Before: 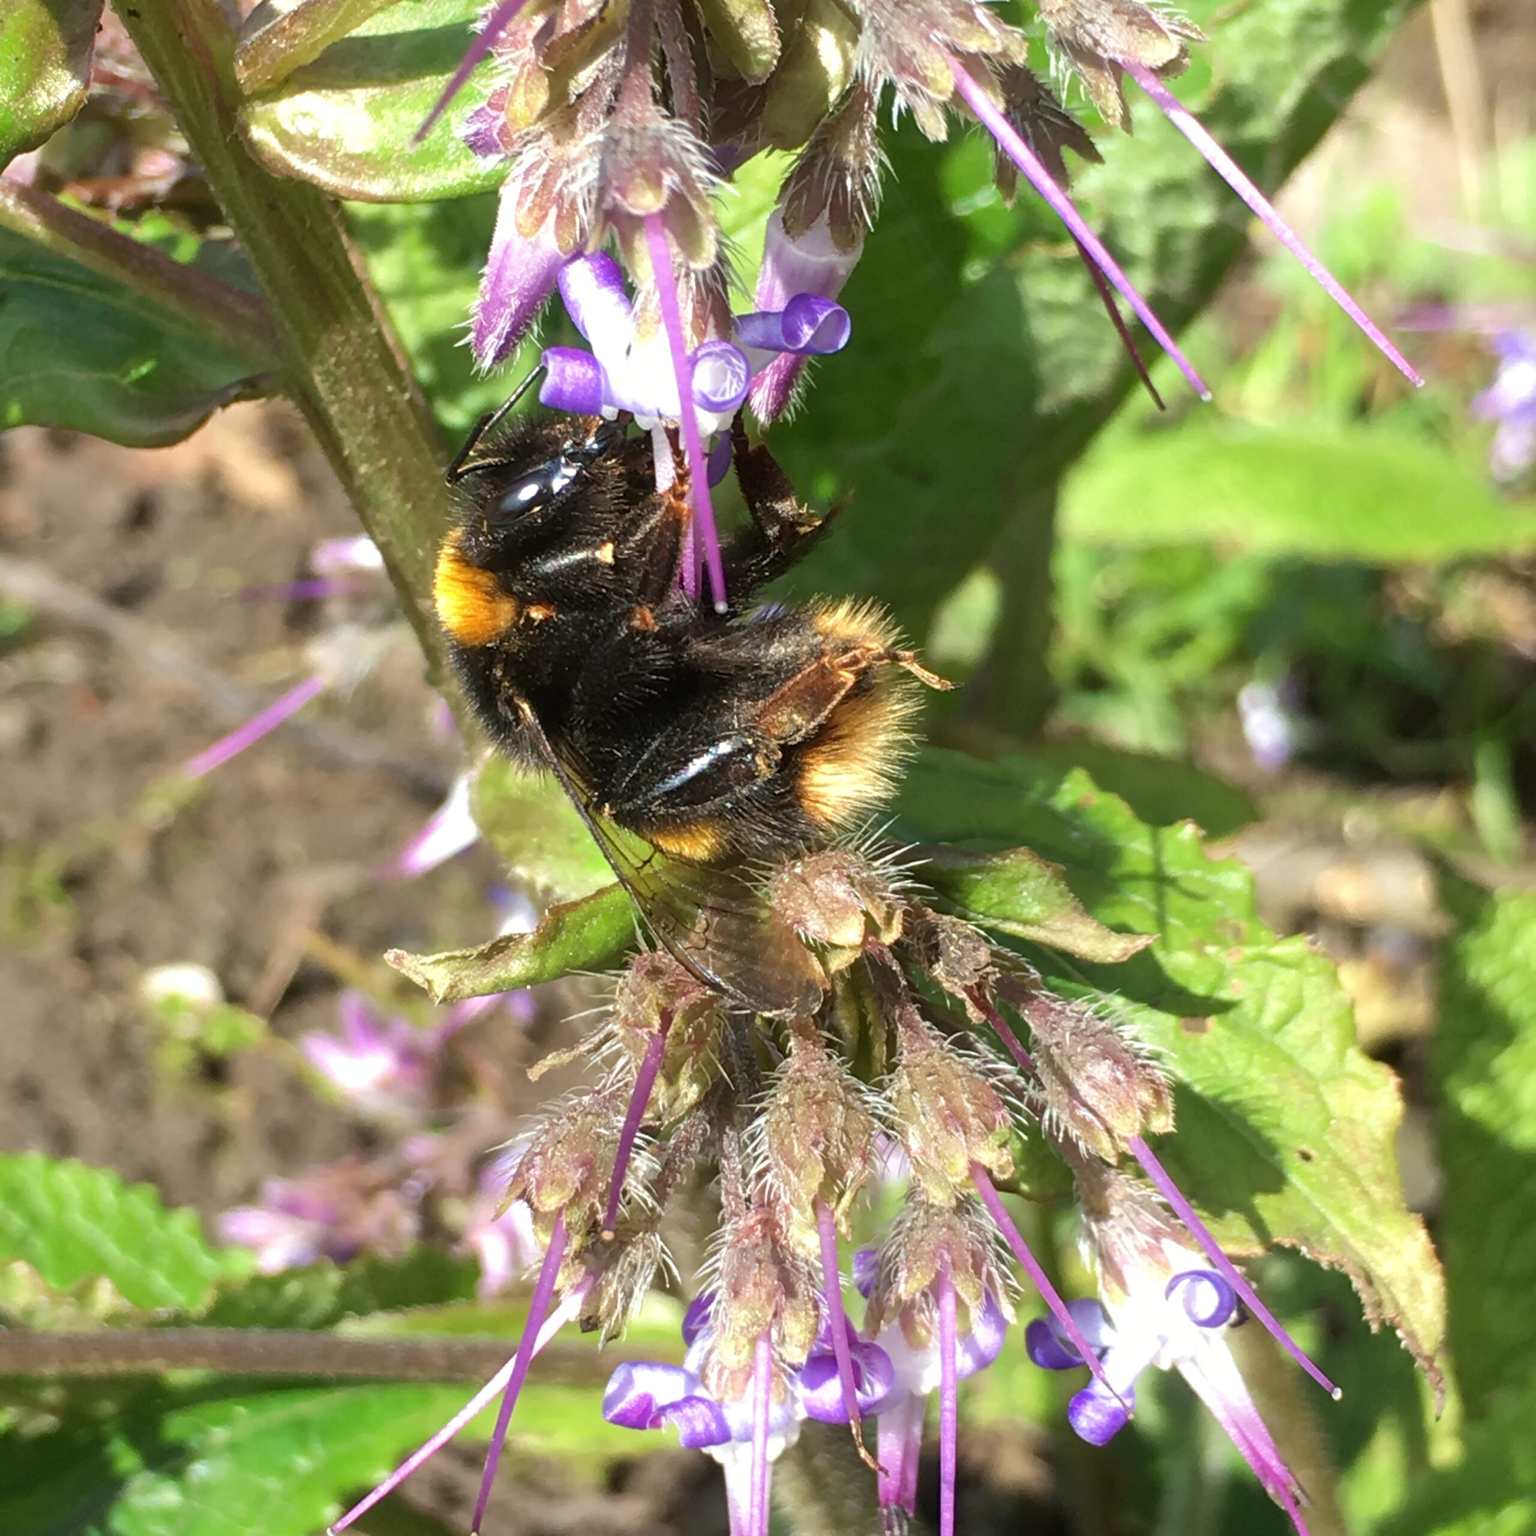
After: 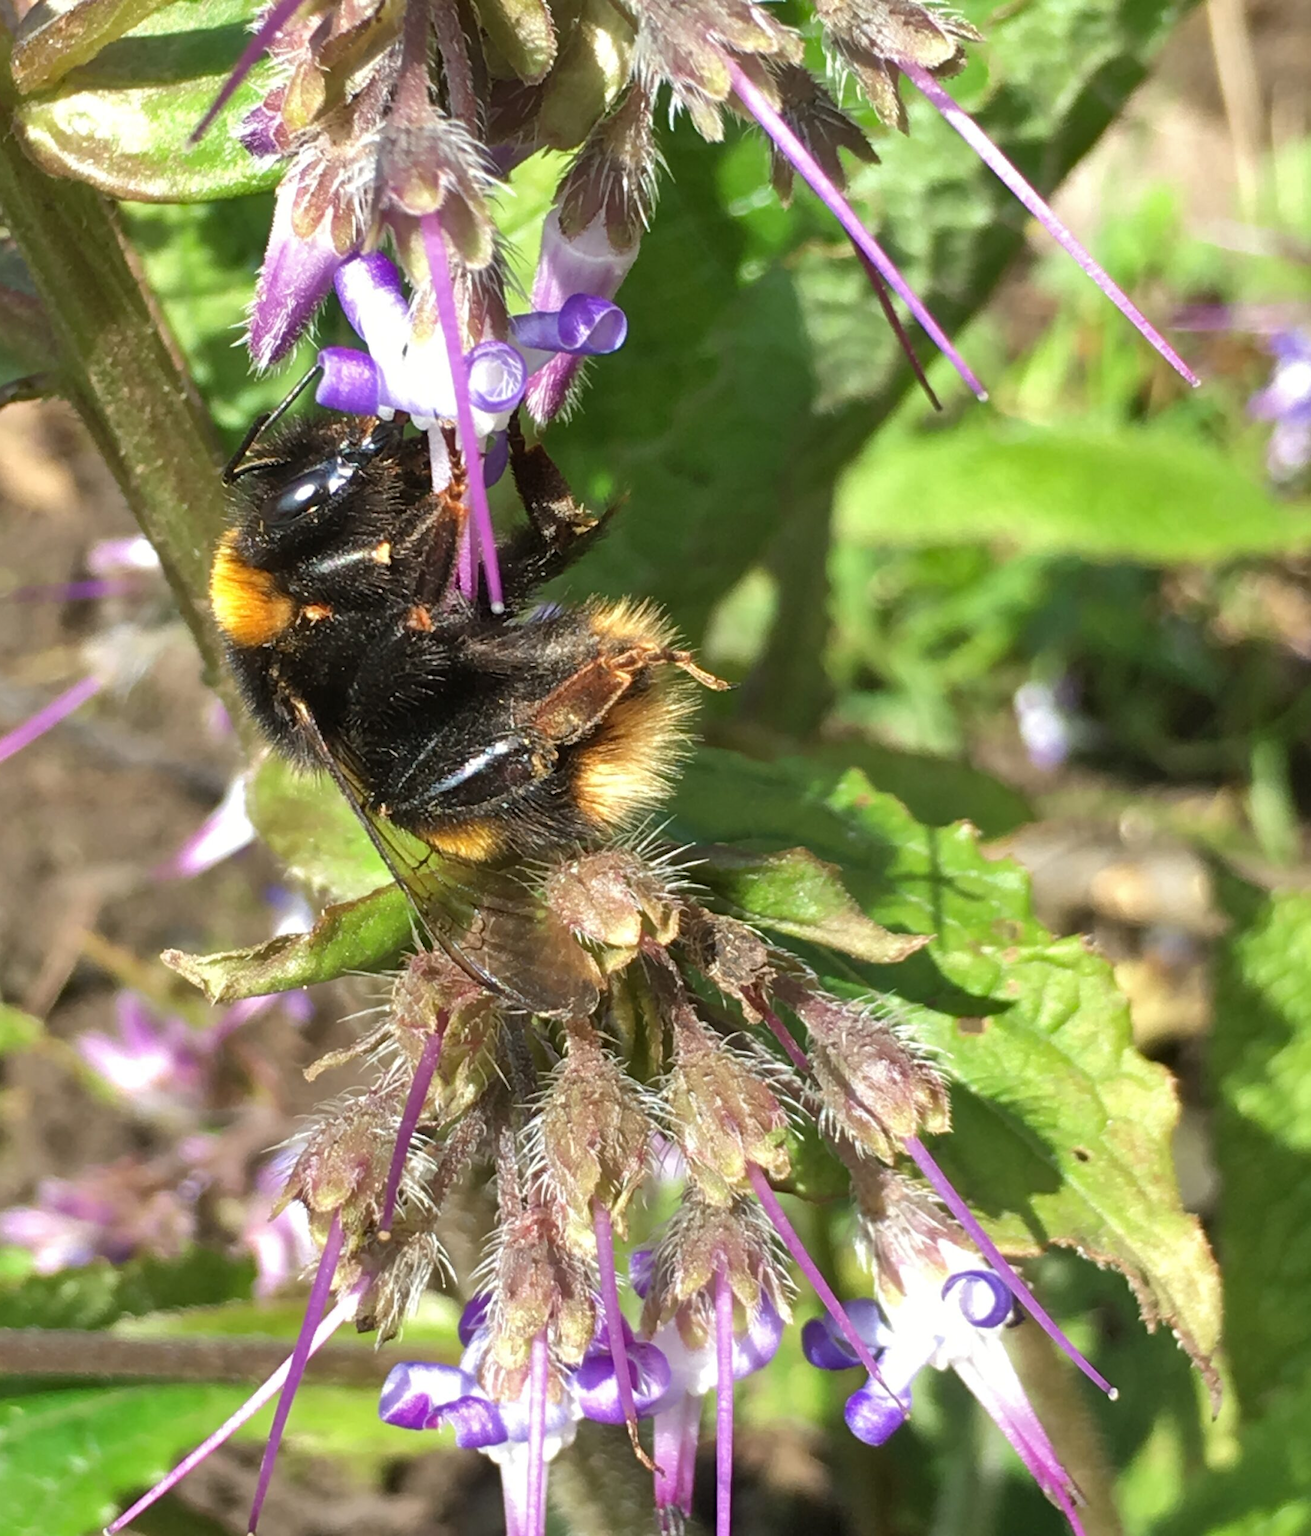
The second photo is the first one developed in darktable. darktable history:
crop and rotate: left 14.584%
shadows and highlights: soften with gaussian
